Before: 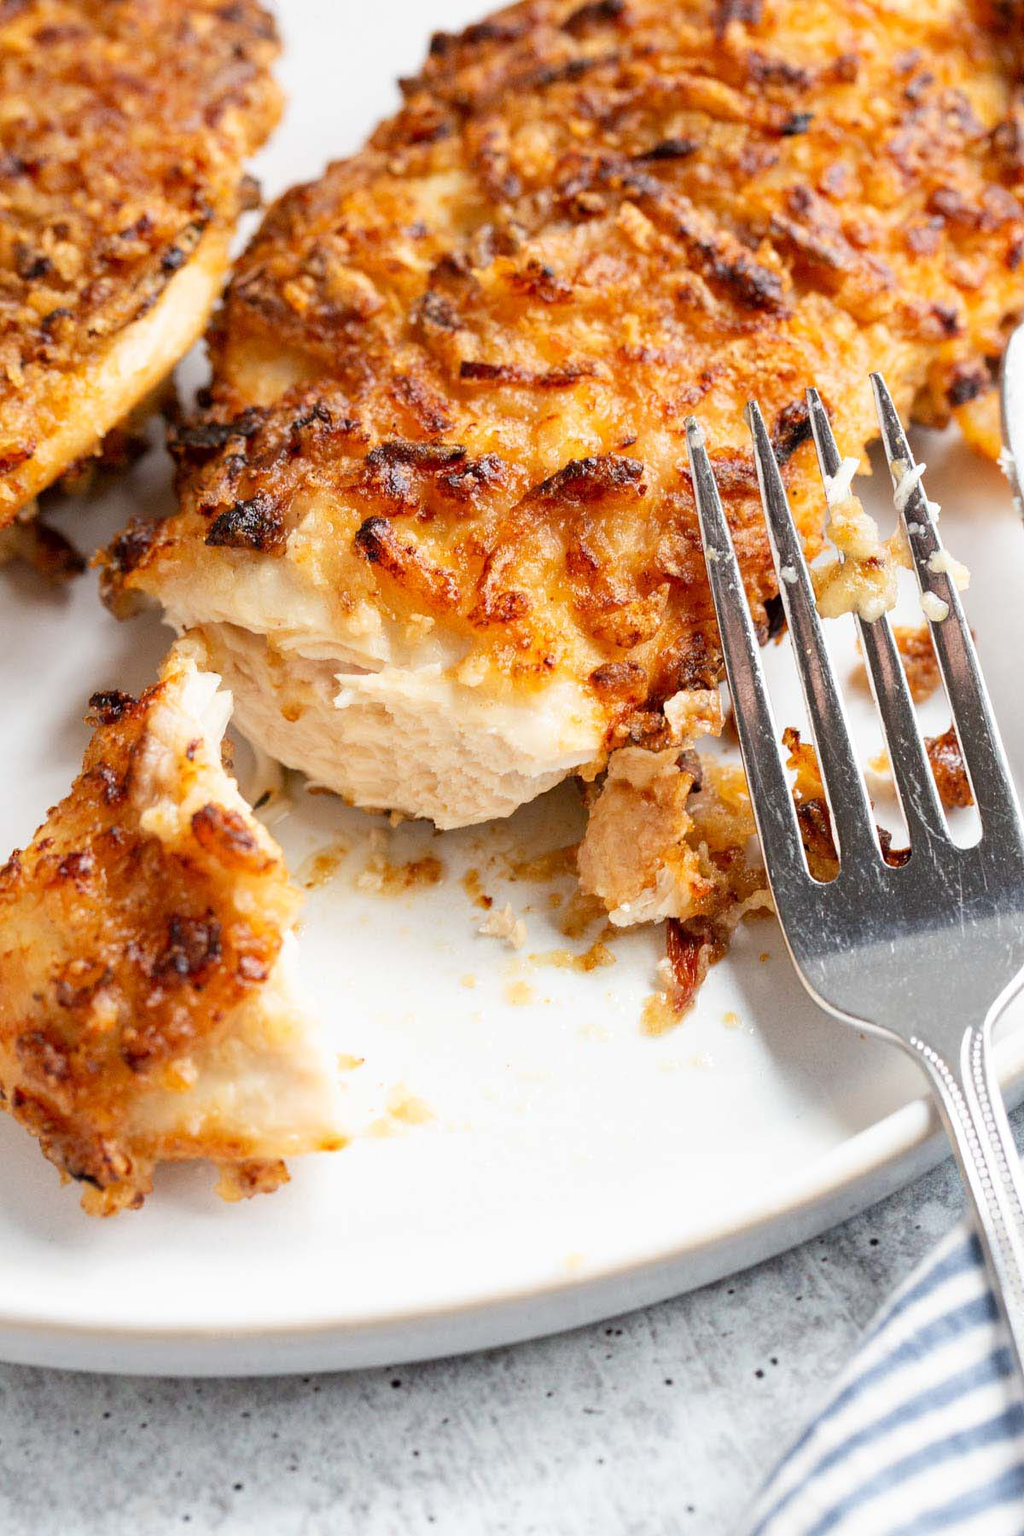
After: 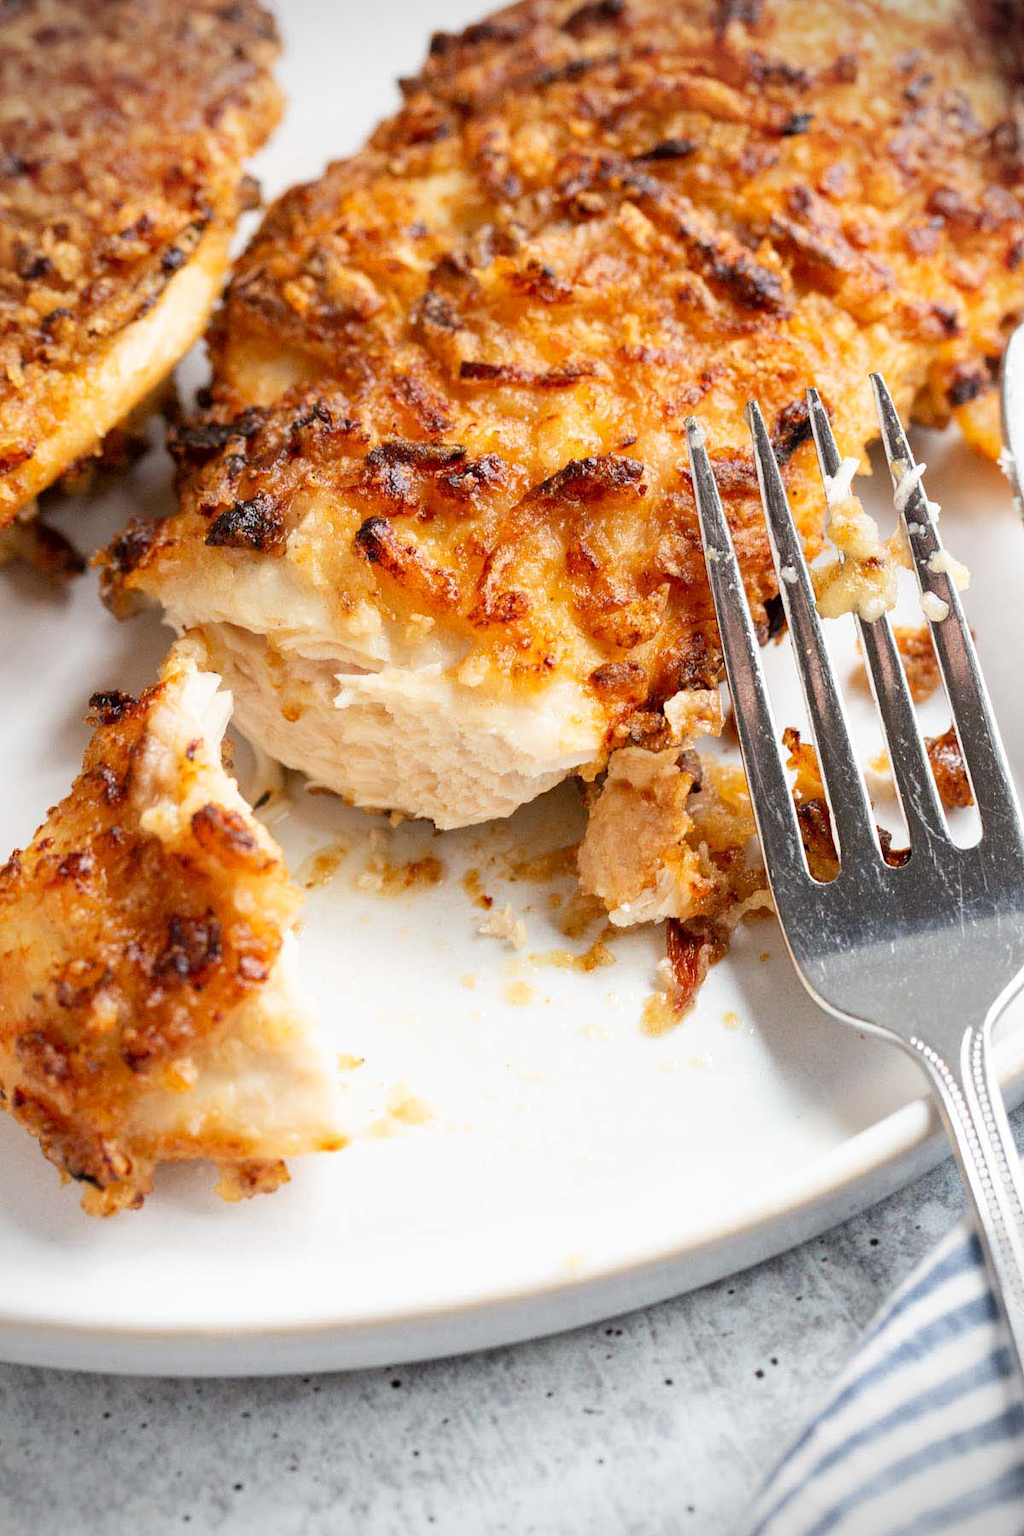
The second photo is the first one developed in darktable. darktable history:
vignetting: dithering 16-bit output, unbound false
